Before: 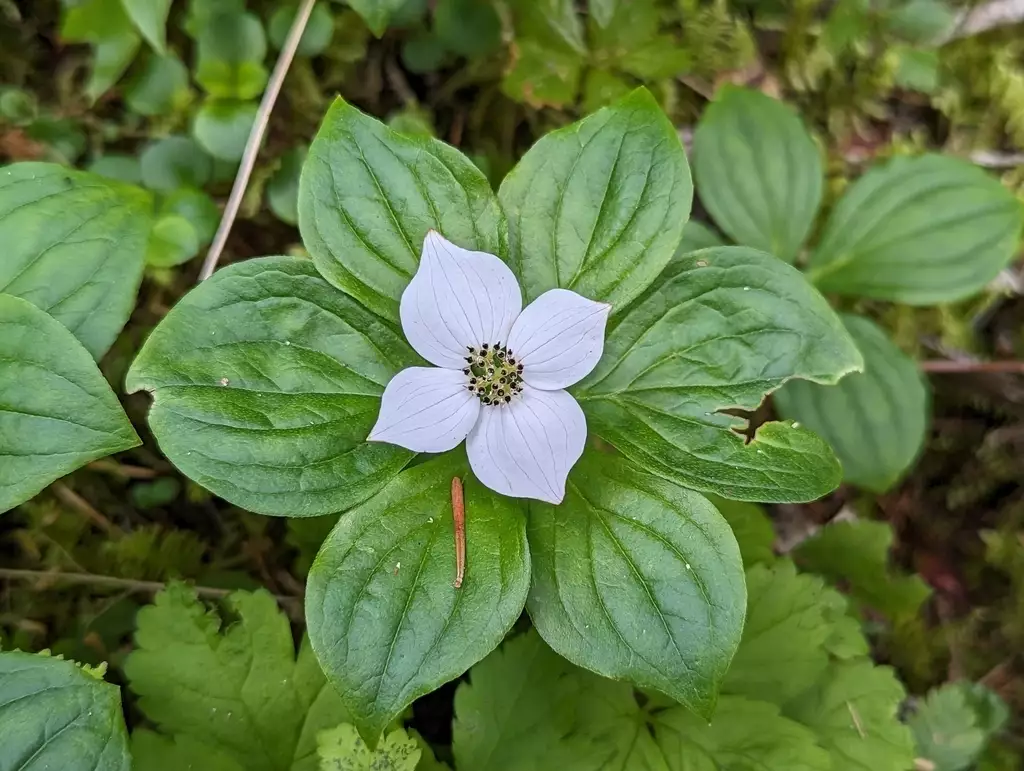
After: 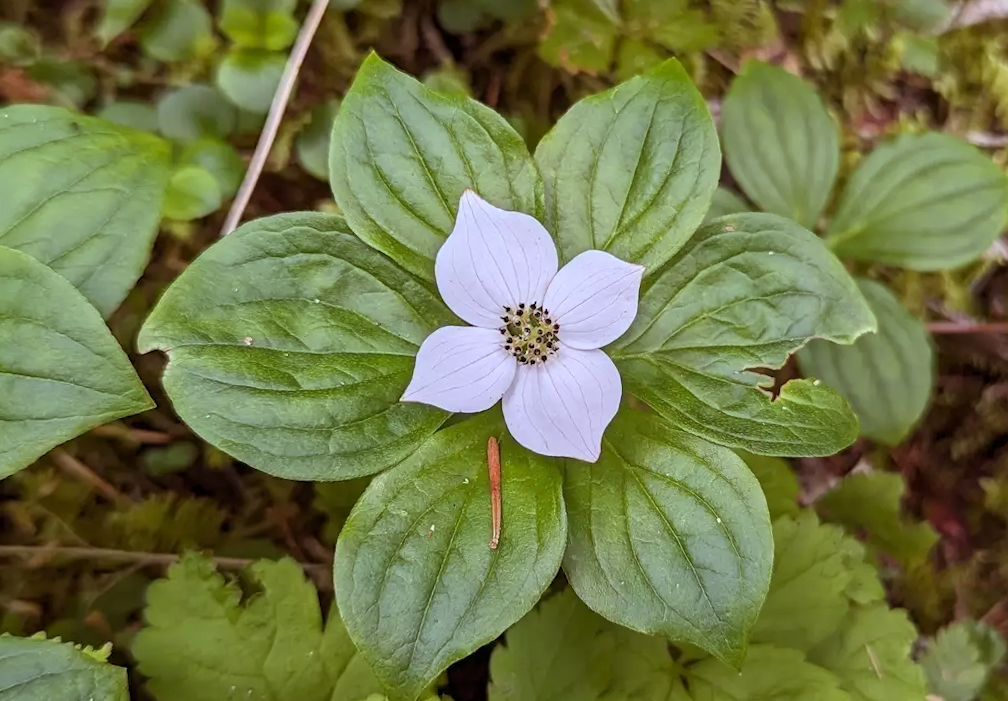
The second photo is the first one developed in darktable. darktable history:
rgb levels: mode RGB, independent channels, levels [[0, 0.474, 1], [0, 0.5, 1], [0, 0.5, 1]]
rotate and perspective: rotation -0.013°, lens shift (vertical) -0.027, lens shift (horizontal) 0.178, crop left 0.016, crop right 0.989, crop top 0.082, crop bottom 0.918
white balance: red 0.983, blue 1.036
